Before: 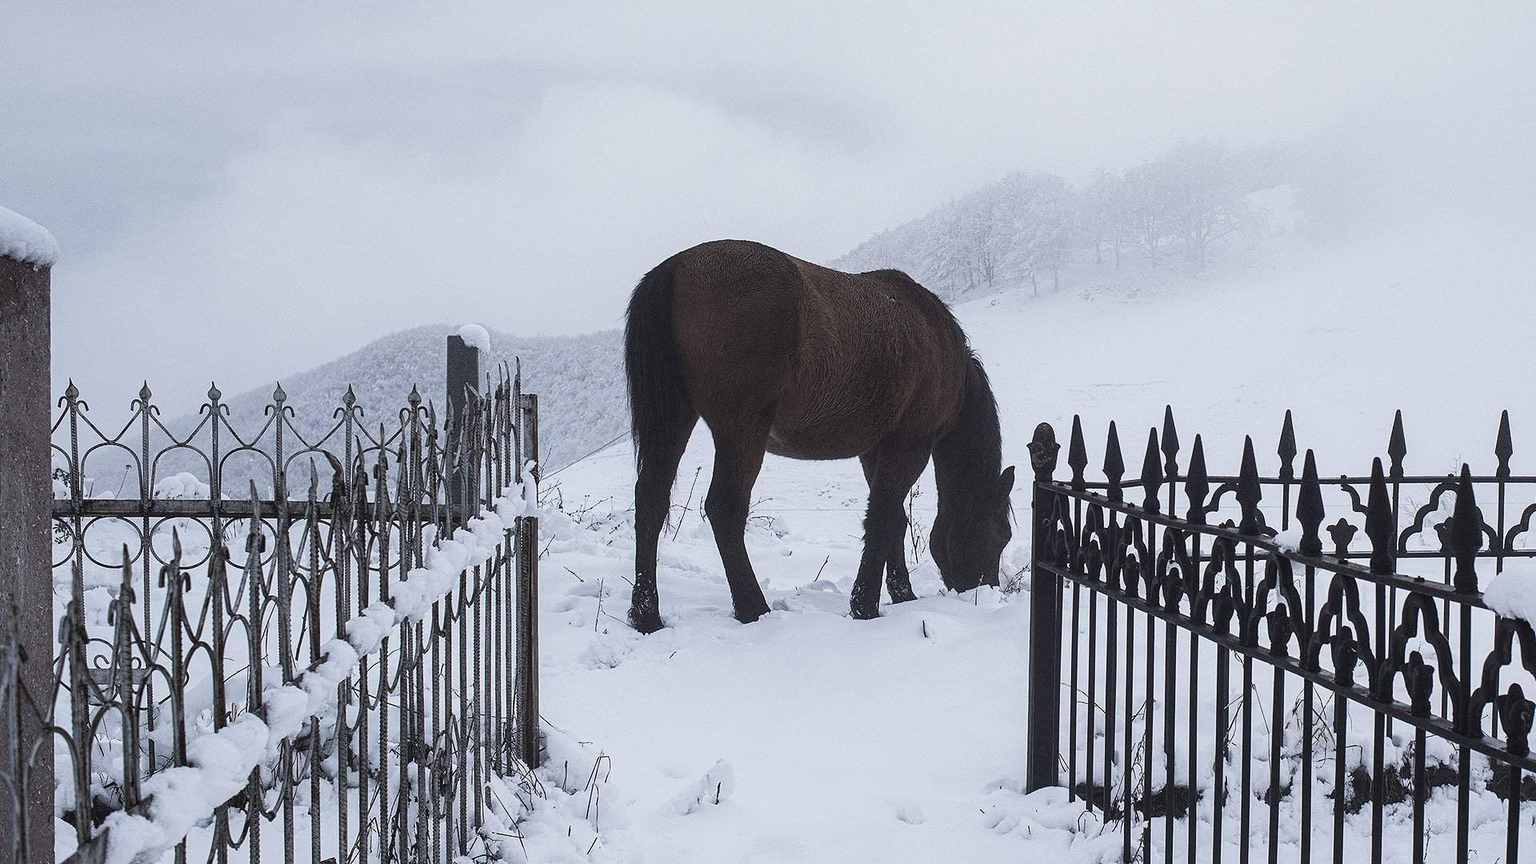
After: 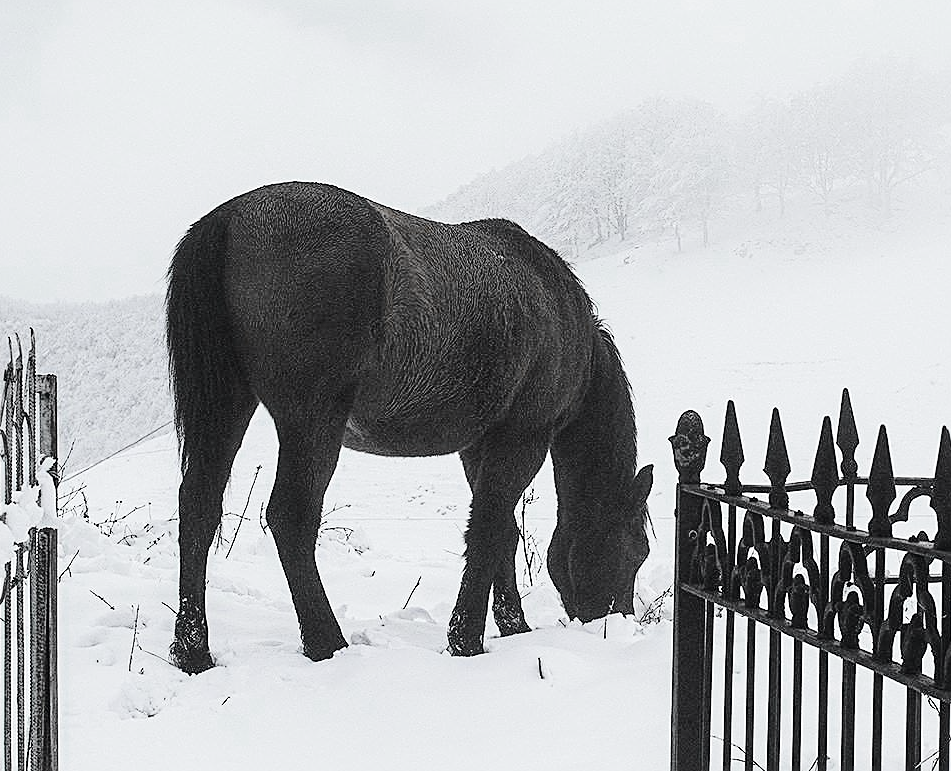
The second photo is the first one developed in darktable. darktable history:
crop: left 32.075%, top 10.976%, right 18.355%, bottom 17.596%
tone curve: curves: ch0 [(0, 0) (0.11, 0.061) (0.256, 0.259) (0.398, 0.494) (0.498, 0.611) (0.65, 0.757) (0.835, 0.883) (1, 0.961)]; ch1 [(0, 0) (0.346, 0.307) (0.408, 0.369) (0.453, 0.457) (0.482, 0.479) (0.502, 0.498) (0.521, 0.51) (0.553, 0.554) (0.618, 0.65) (0.693, 0.727) (1, 1)]; ch2 [(0, 0) (0.366, 0.337) (0.434, 0.46) (0.485, 0.494) (0.5, 0.494) (0.511, 0.508) (0.537, 0.55) (0.579, 0.599) (0.621, 0.693) (1, 1)], color space Lab, independent channels, preserve colors none
exposure: exposure 0.426 EV, compensate highlight preservation false
color balance rgb: global vibrance -1%, saturation formula JzAzBz (2021)
sharpen: on, module defaults
color zones: curves: ch0 [(0, 0.487) (0.241, 0.395) (0.434, 0.373) (0.658, 0.412) (0.838, 0.487)]; ch1 [(0, 0) (0.053, 0.053) (0.211, 0.202) (0.579, 0.259) (0.781, 0.241)]
